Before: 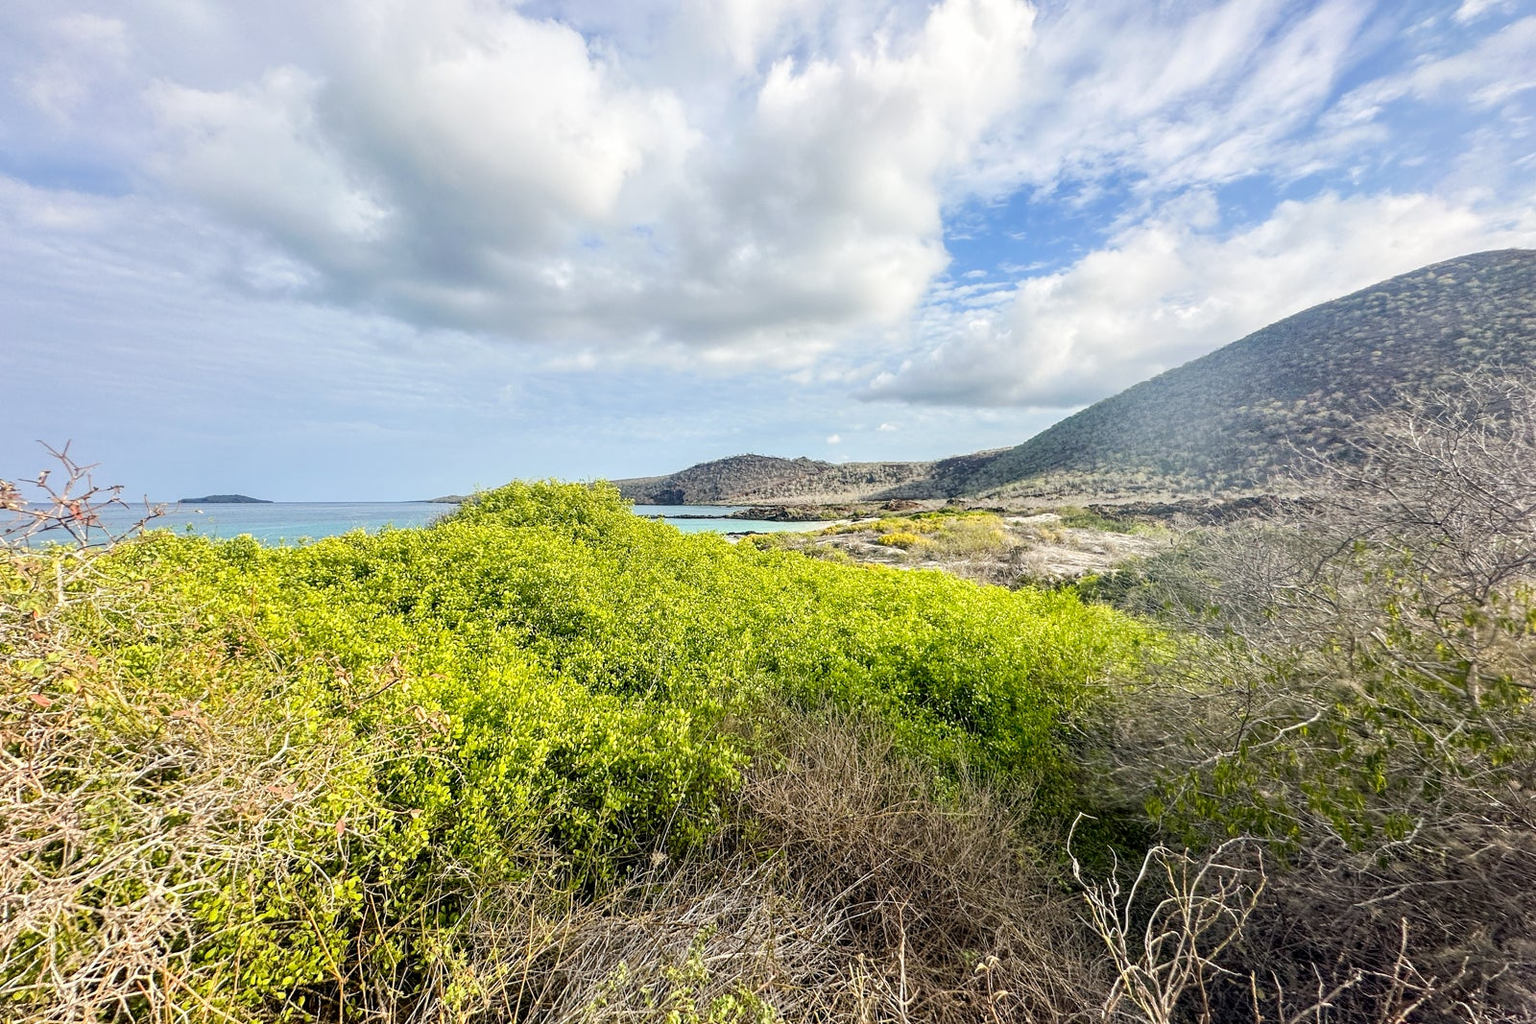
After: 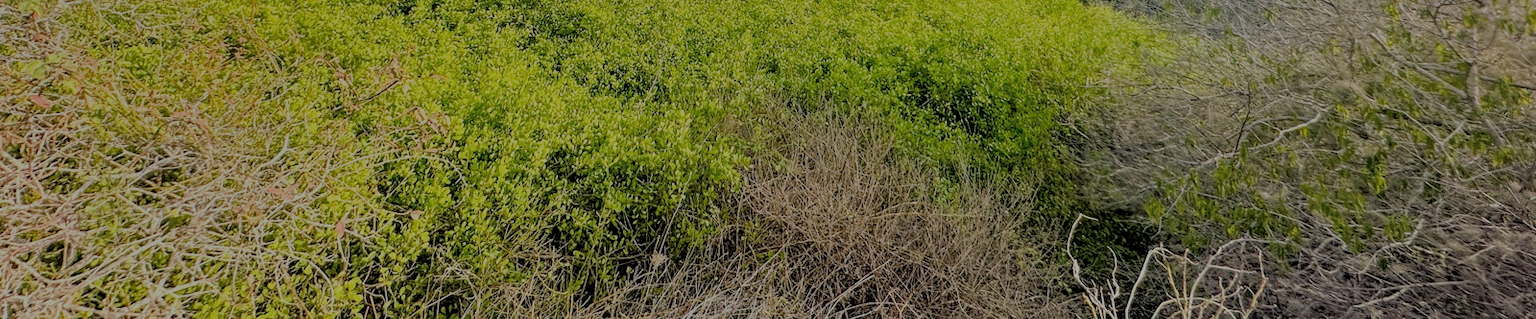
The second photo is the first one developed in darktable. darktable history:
crop and rotate: top 58.525%, bottom 10.182%
filmic rgb: black relative exposure -7.02 EV, white relative exposure 5.99 EV, target black luminance 0%, hardness 2.77, latitude 60.49%, contrast 0.686, highlights saturation mix 10.4%, shadows ↔ highlights balance -0.127%
shadows and highlights: shadows 79.81, white point adjustment -9.09, highlights -61.3, soften with gaussian
